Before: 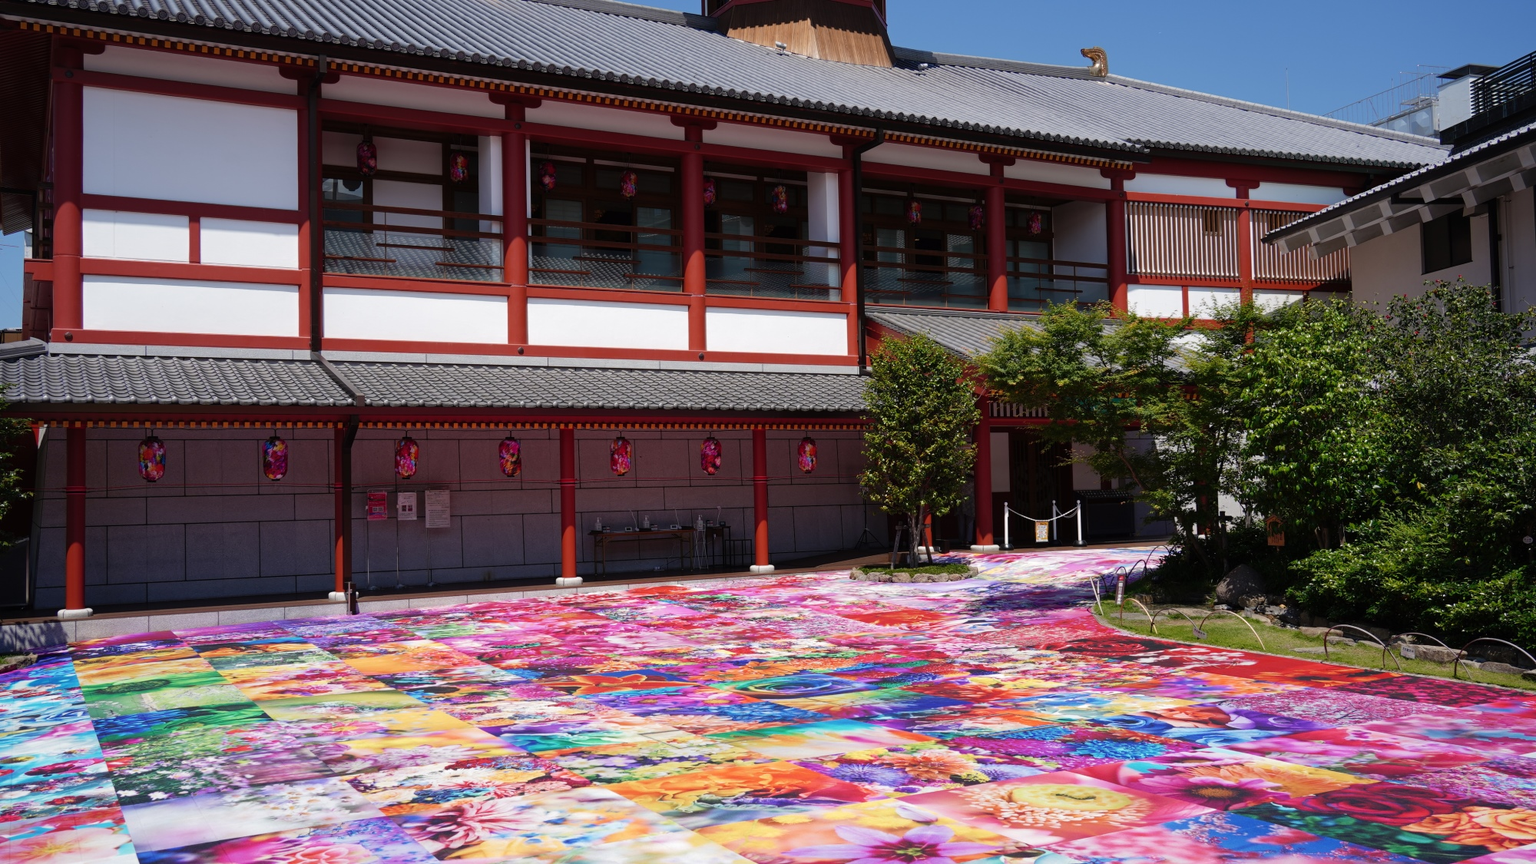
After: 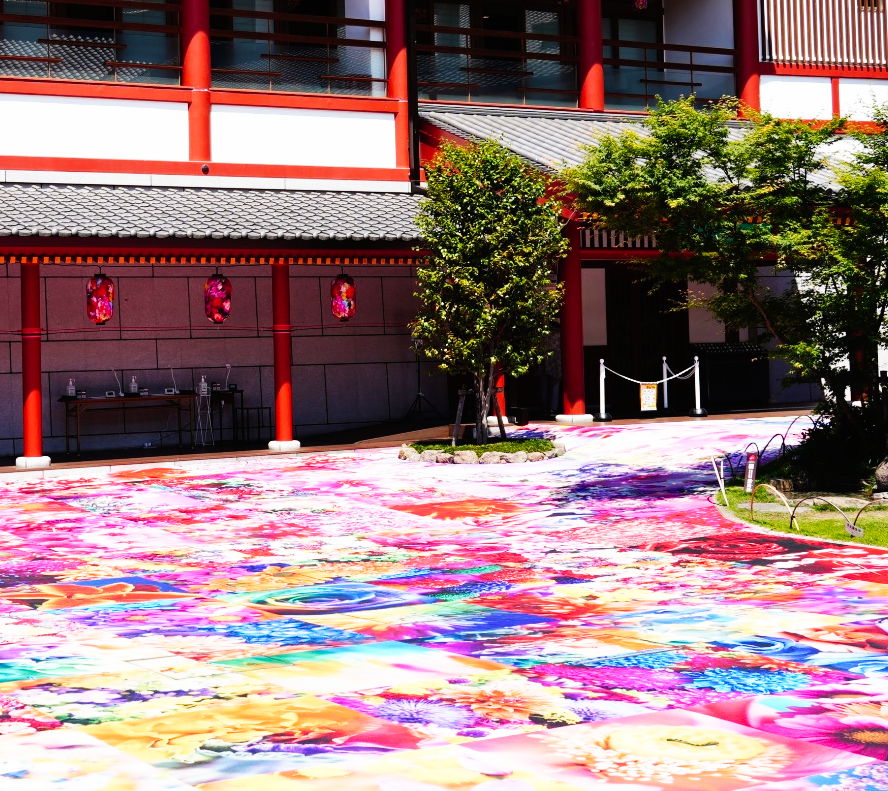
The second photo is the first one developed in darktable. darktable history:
crop: left 35.432%, top 26.233%, right 20.145%, bottom 3.432%
base curve: curves: ch0 [(0, 0) (0.007, 0.004) (0.027, 0.03) (0.046, 0.07) (0.207, 0.54) (0.442, 0.872) (0.673, 0.972) (1, 1)], preserve colors none
